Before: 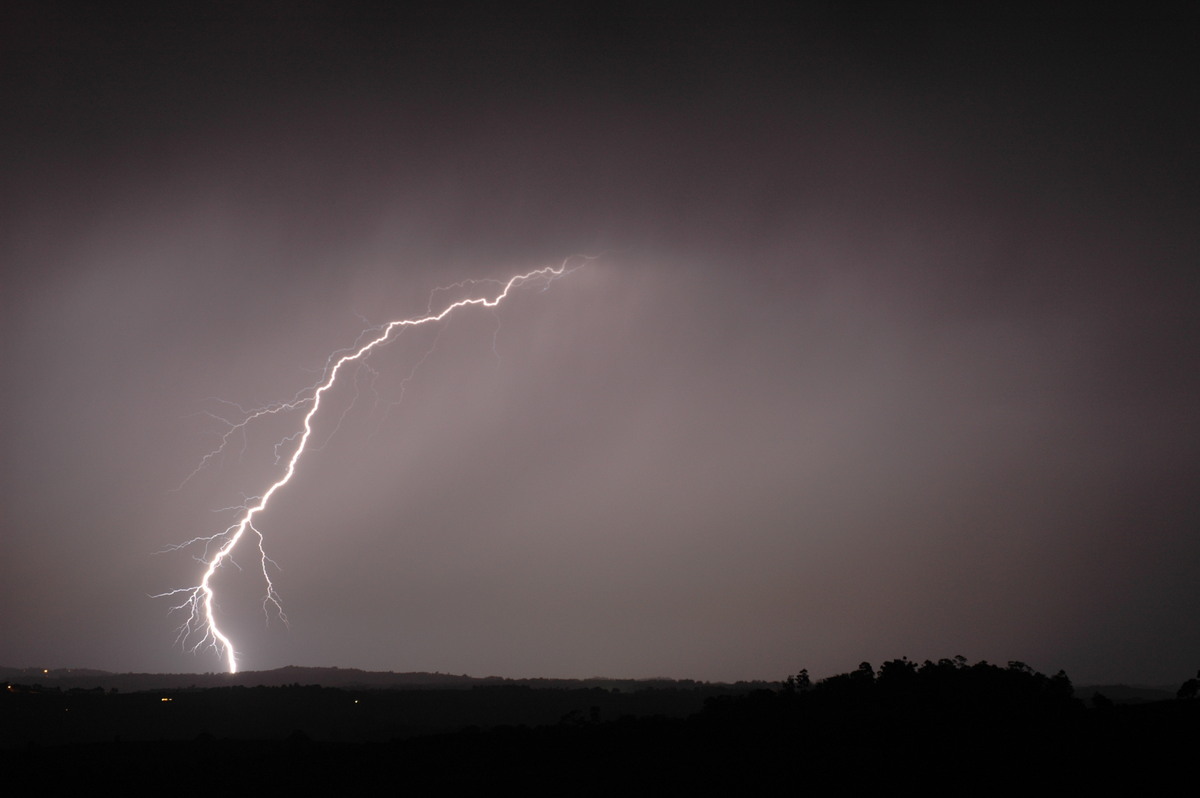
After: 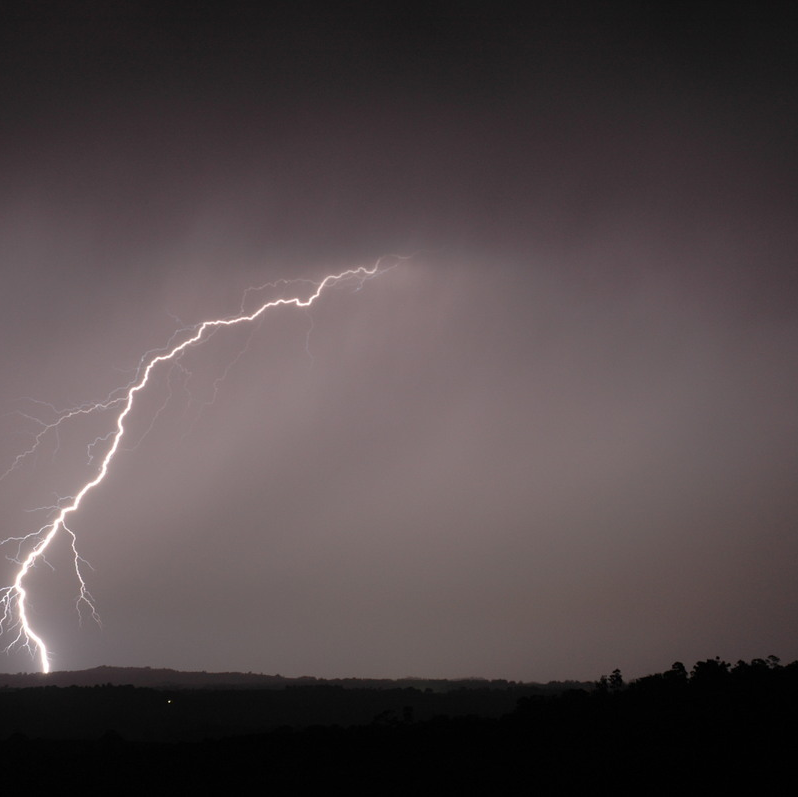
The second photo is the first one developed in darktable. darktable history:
crop and rotate: left 15.642%, right 17.782%
